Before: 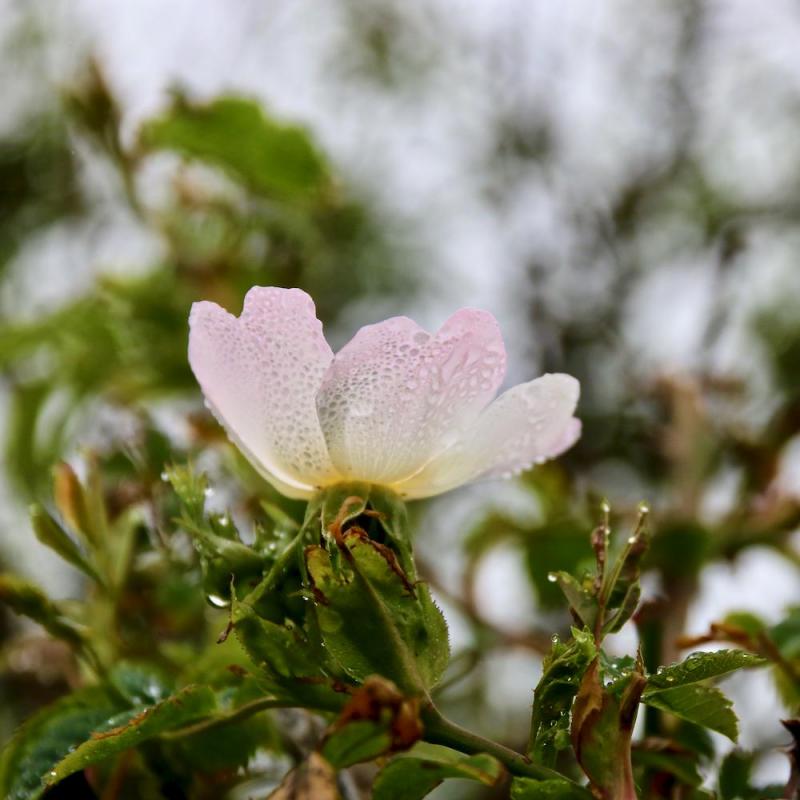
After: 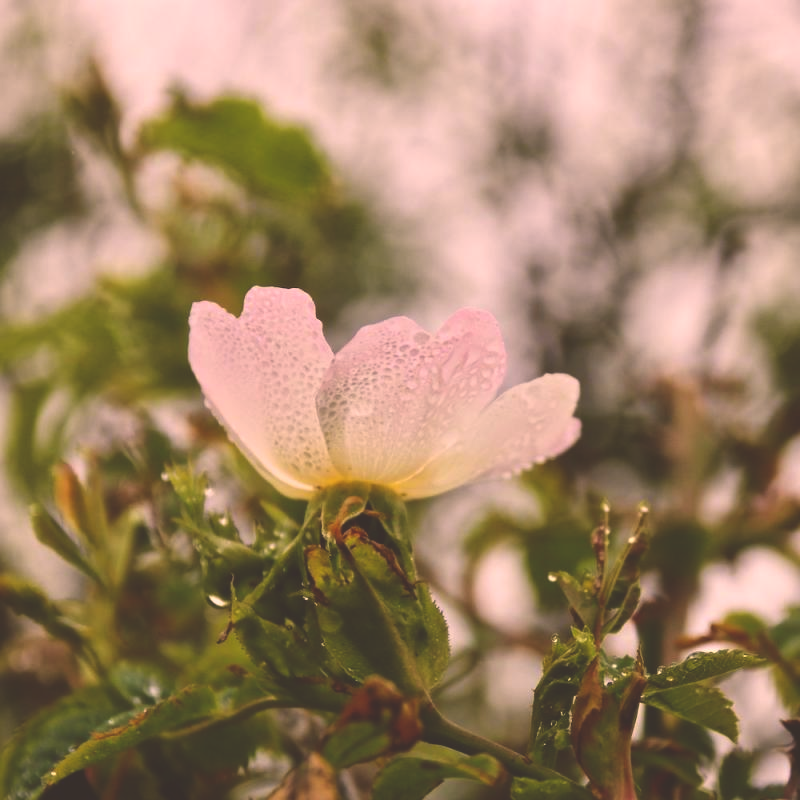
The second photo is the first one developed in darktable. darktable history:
color correction: highlights a* 17.89, highlights b* 18.39
exposure: black level correction -0.031, compensate highlight preservation false
